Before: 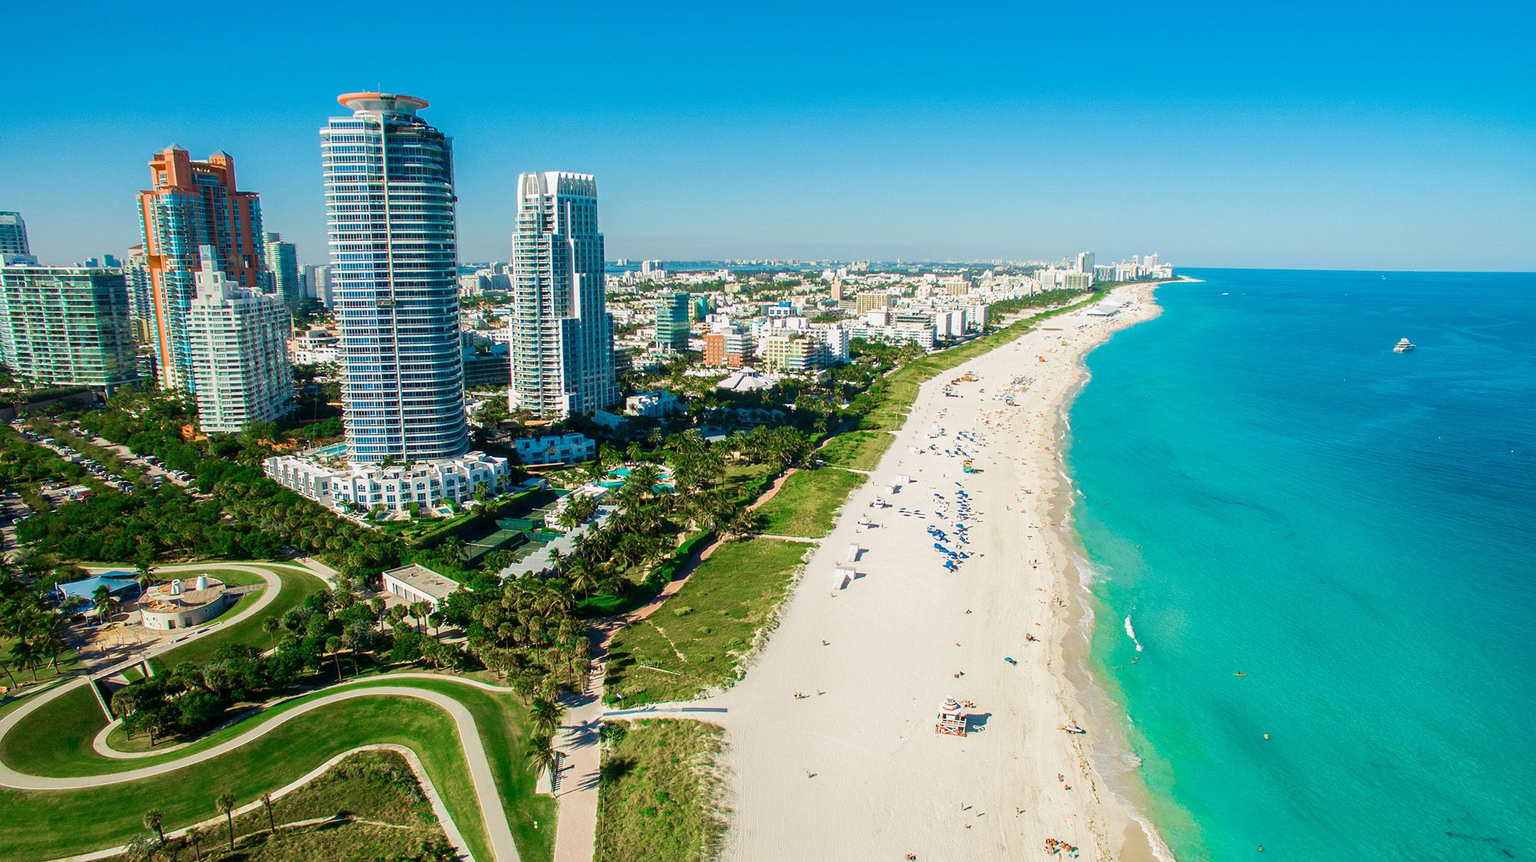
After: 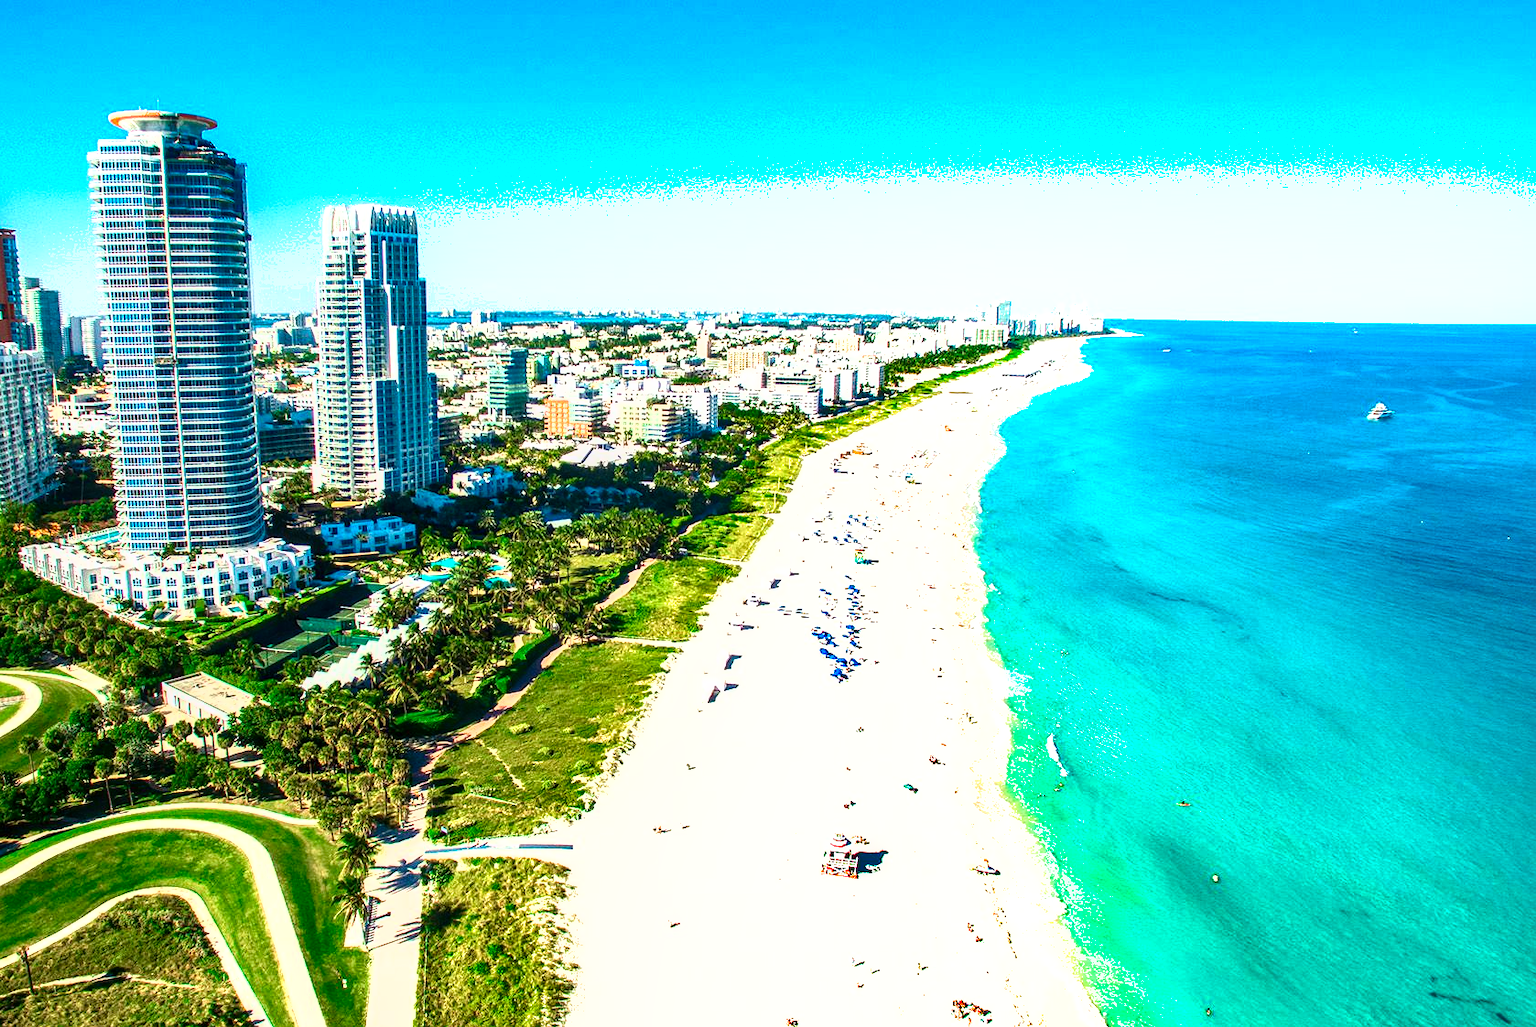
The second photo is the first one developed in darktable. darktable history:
shadows and highlights: shadows 61.26, highlights color adjustment 78.57%, soften with gaussian
crop: left 16.1%
contrast brightness saturation: contrast 0.152, brightness -0.009, saturation 0.097
local contrast: on, module defaults
levels: levels [0, 0.374, 0.749]
tone equalizer: on, module defaults
